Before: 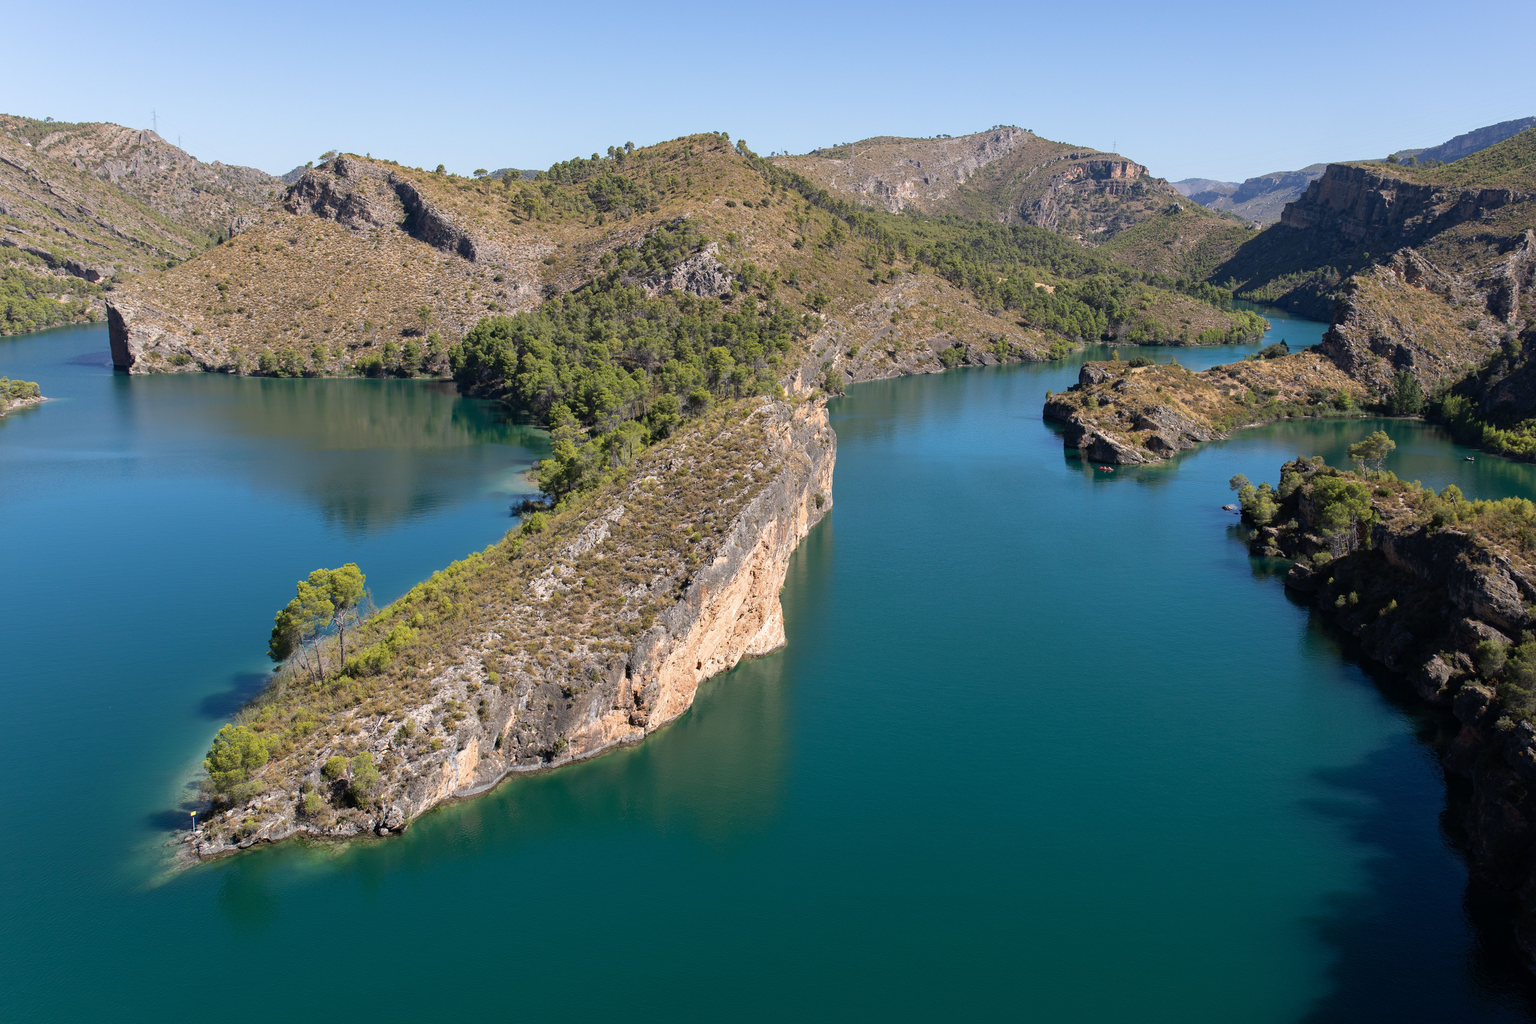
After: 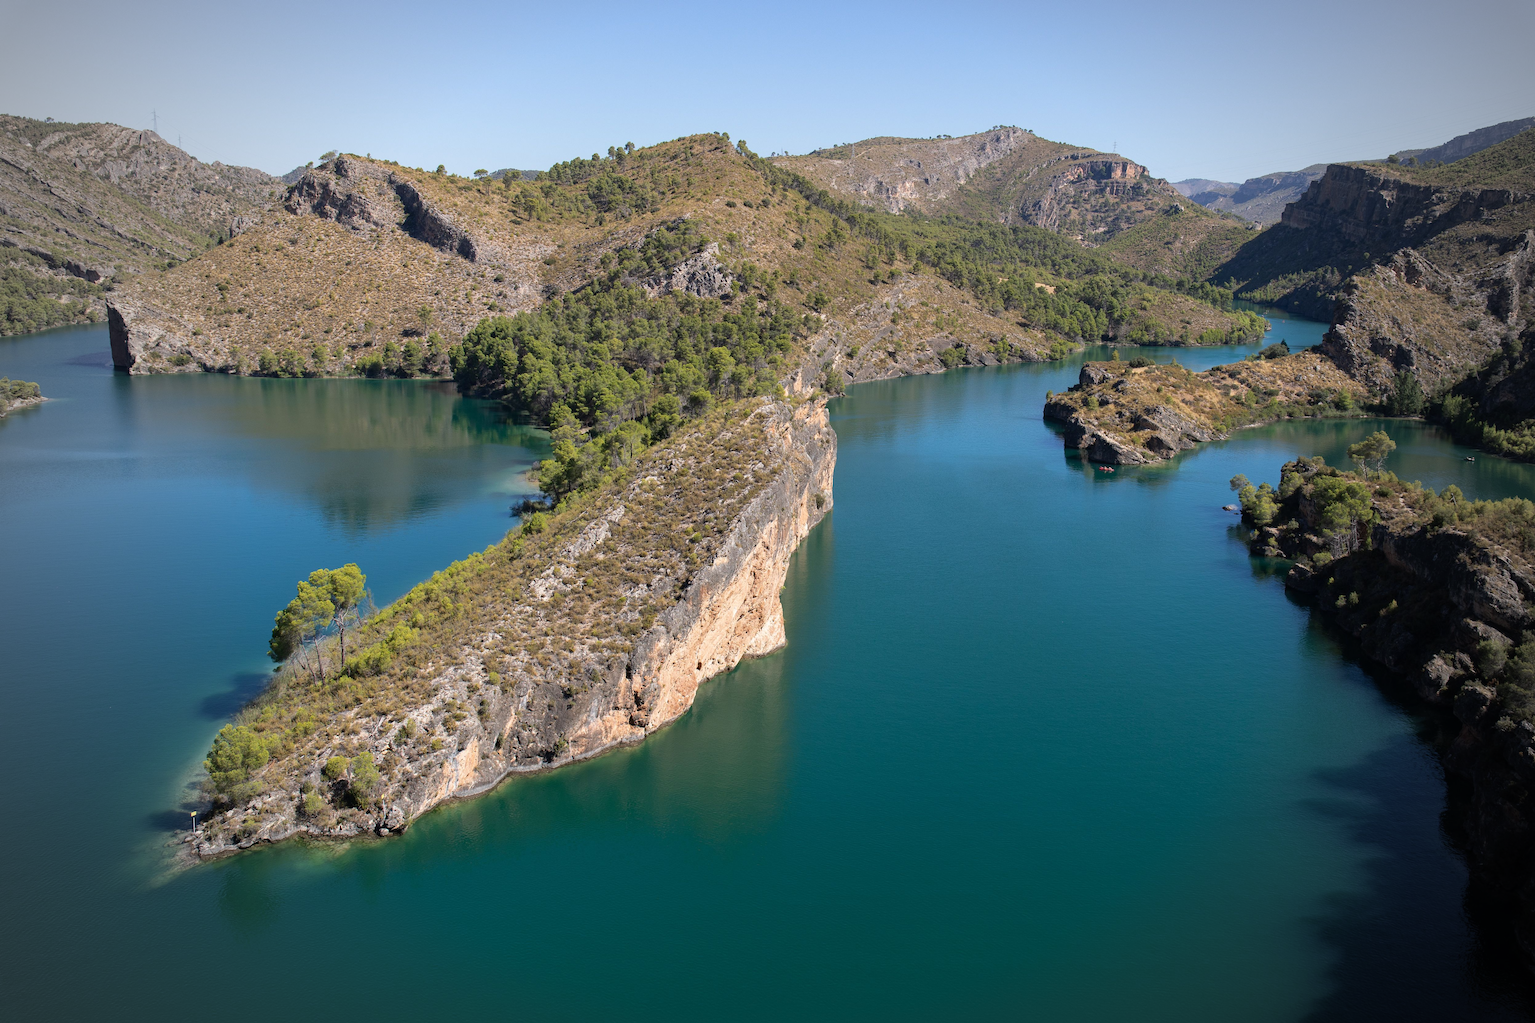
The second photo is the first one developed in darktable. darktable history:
vignetting: fall-off start 67.27%, width/height ratio 1.016, unbound false
